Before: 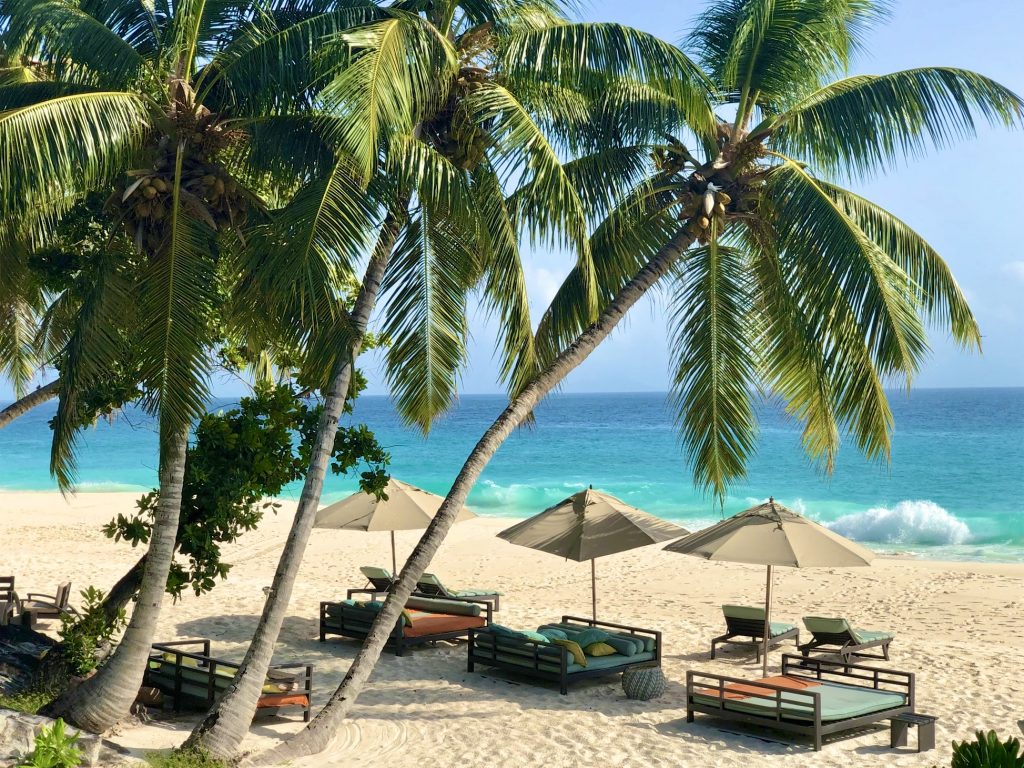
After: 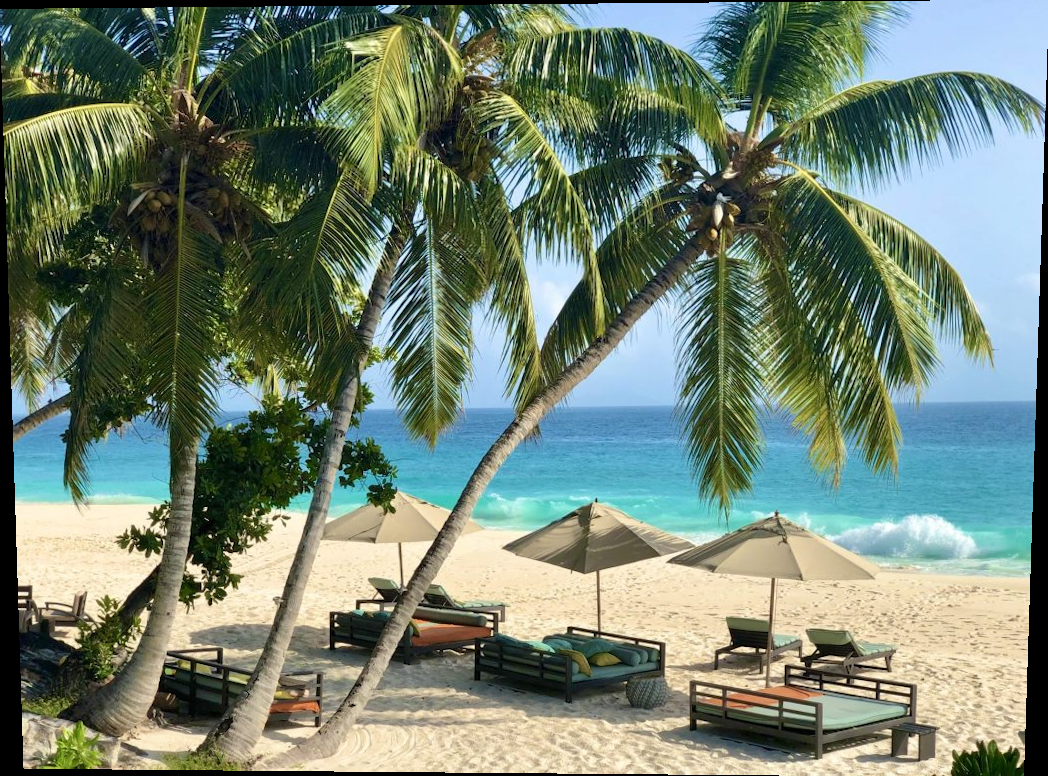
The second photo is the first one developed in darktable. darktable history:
rotate and perspective: lens shift (vertical) 0.048, lens shift (horizontal) -0.024, automatic cropping off
crop: bottom 0.071%
